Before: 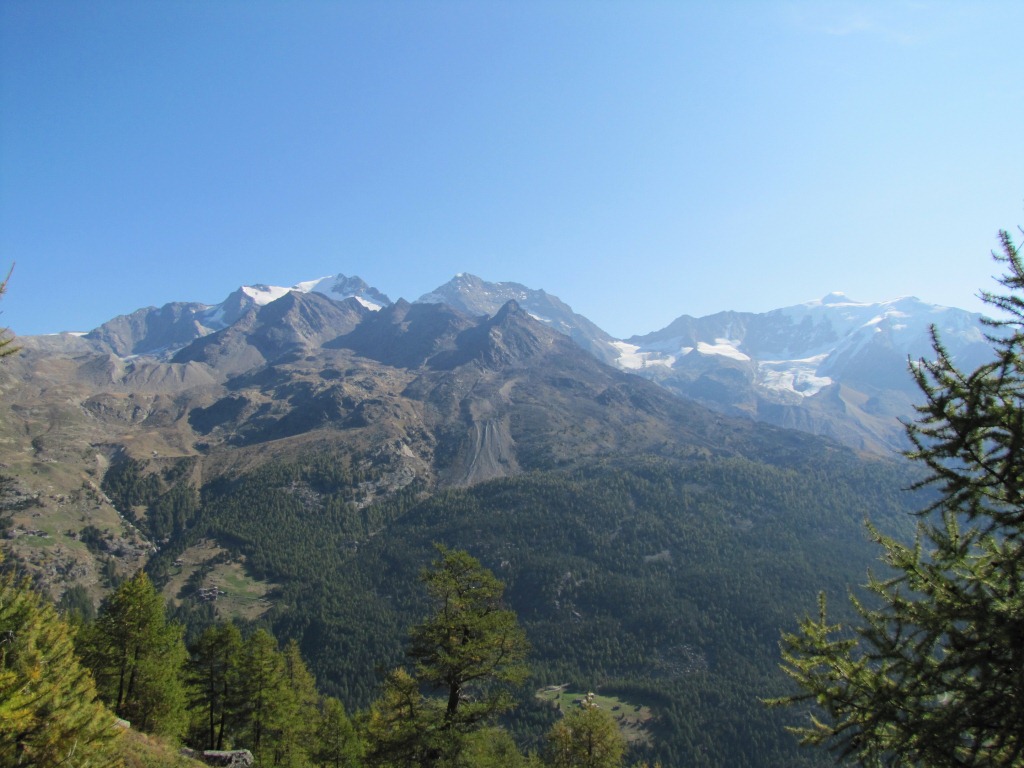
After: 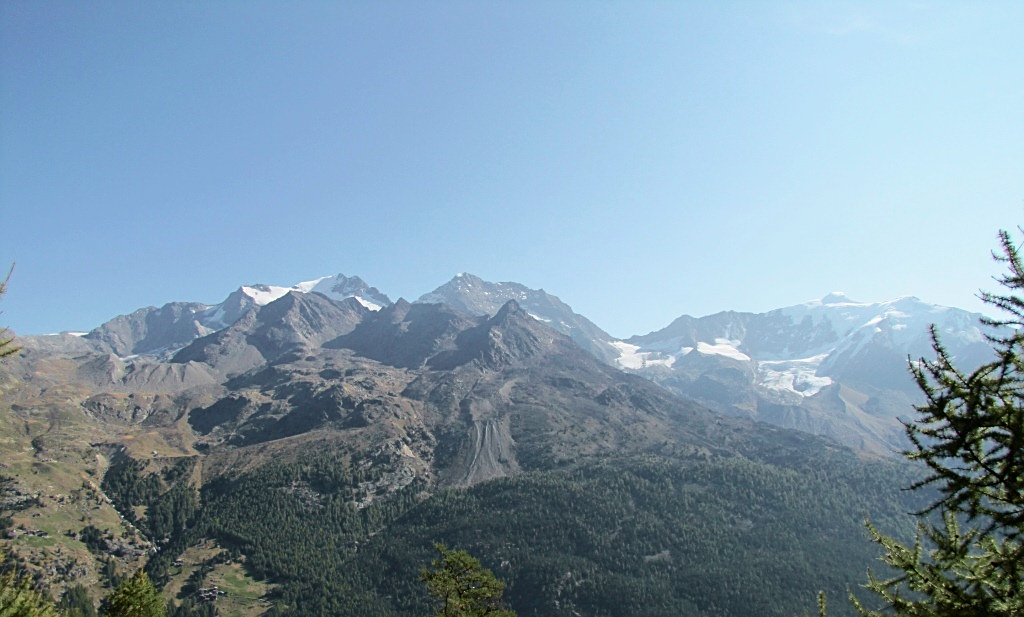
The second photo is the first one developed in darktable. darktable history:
crop: bottom 19.549%
sharpen: on, module defaults
tone curve: curves: ch0 [(0.003, 0) (0.066, 0.023) (0.149, 0.094) (0.264, 0.238) (0.395, 0.401) (0.517, 0.553) (0.716, 0.743) (0.813, 0.846) (1, 1)]; ch1 [(0, 0) (0.164, 0.115) (0.337, 0.332) (0.39, 0.398) (0.464, 0.461) (0.501, 0.5) (0.521, 0.529) (0.571, 0.588) (0.652, 0.681) (0.733, 0.749) (0.811, 0.796) (1, 1)]; ch2 [(0, 0) (0.337, 0.382) (0.464, 0.476) (0.501, 0.502) (0.527, 0.54) (0.556, 0.567) (0.6, 0.59) (0.687, 0.675) (1, 1)], color space Lab, independent channels, preserve colors none
